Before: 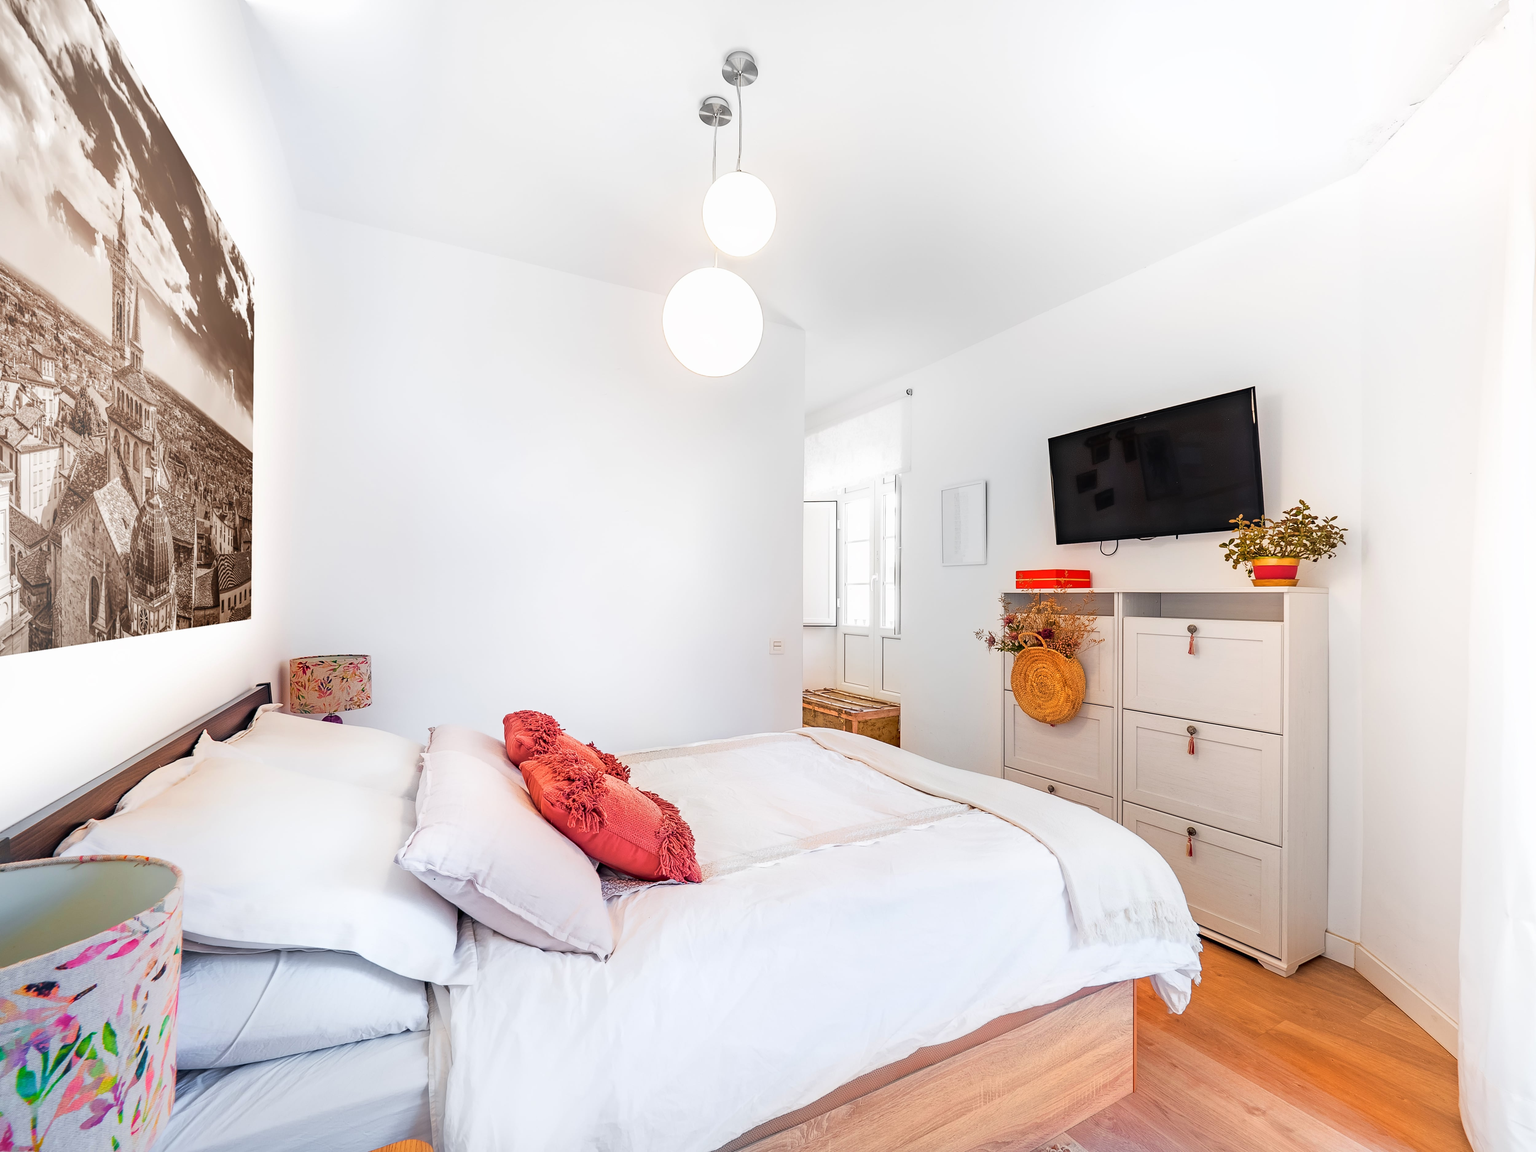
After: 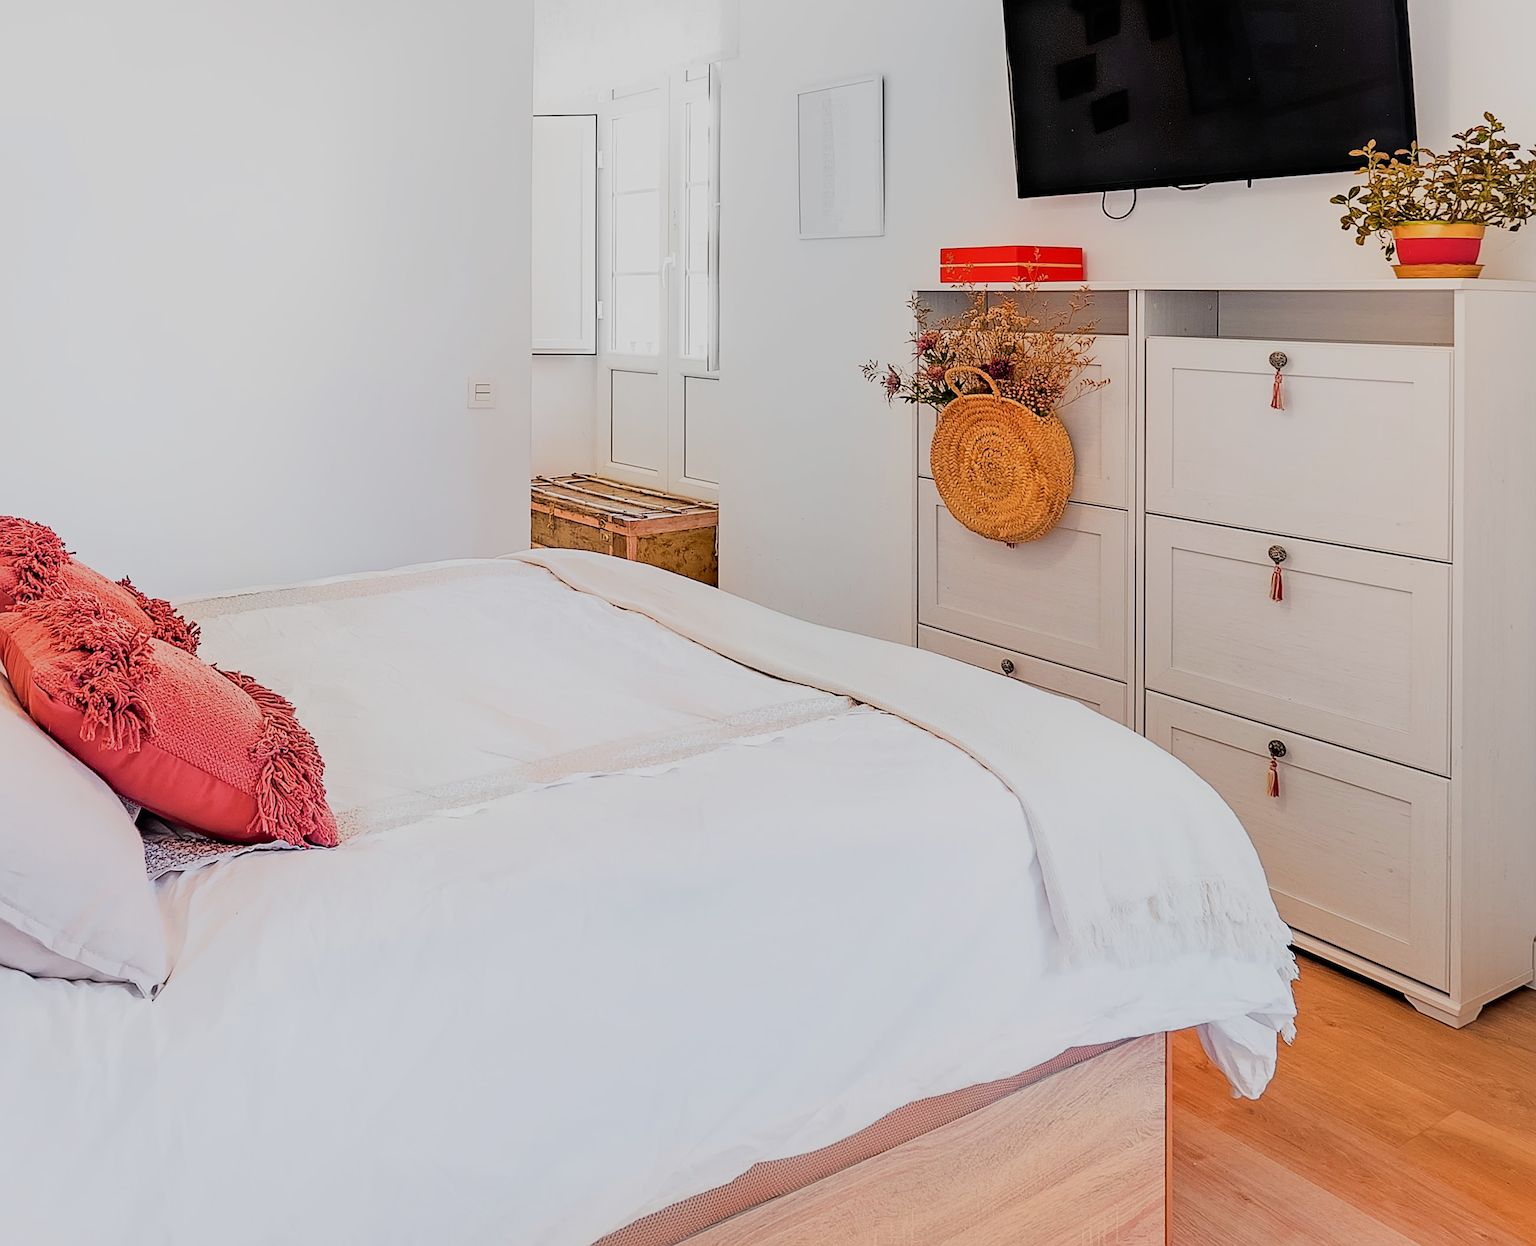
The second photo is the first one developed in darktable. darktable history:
filmic rgb: black relative exposure -7.65 EV, white relative exposure 4.56 EV, hardness 3.61
sharpen: on, module defaults
crop: left 34.248%, top 38.327%, right 13.621%, bottom 5.292%
